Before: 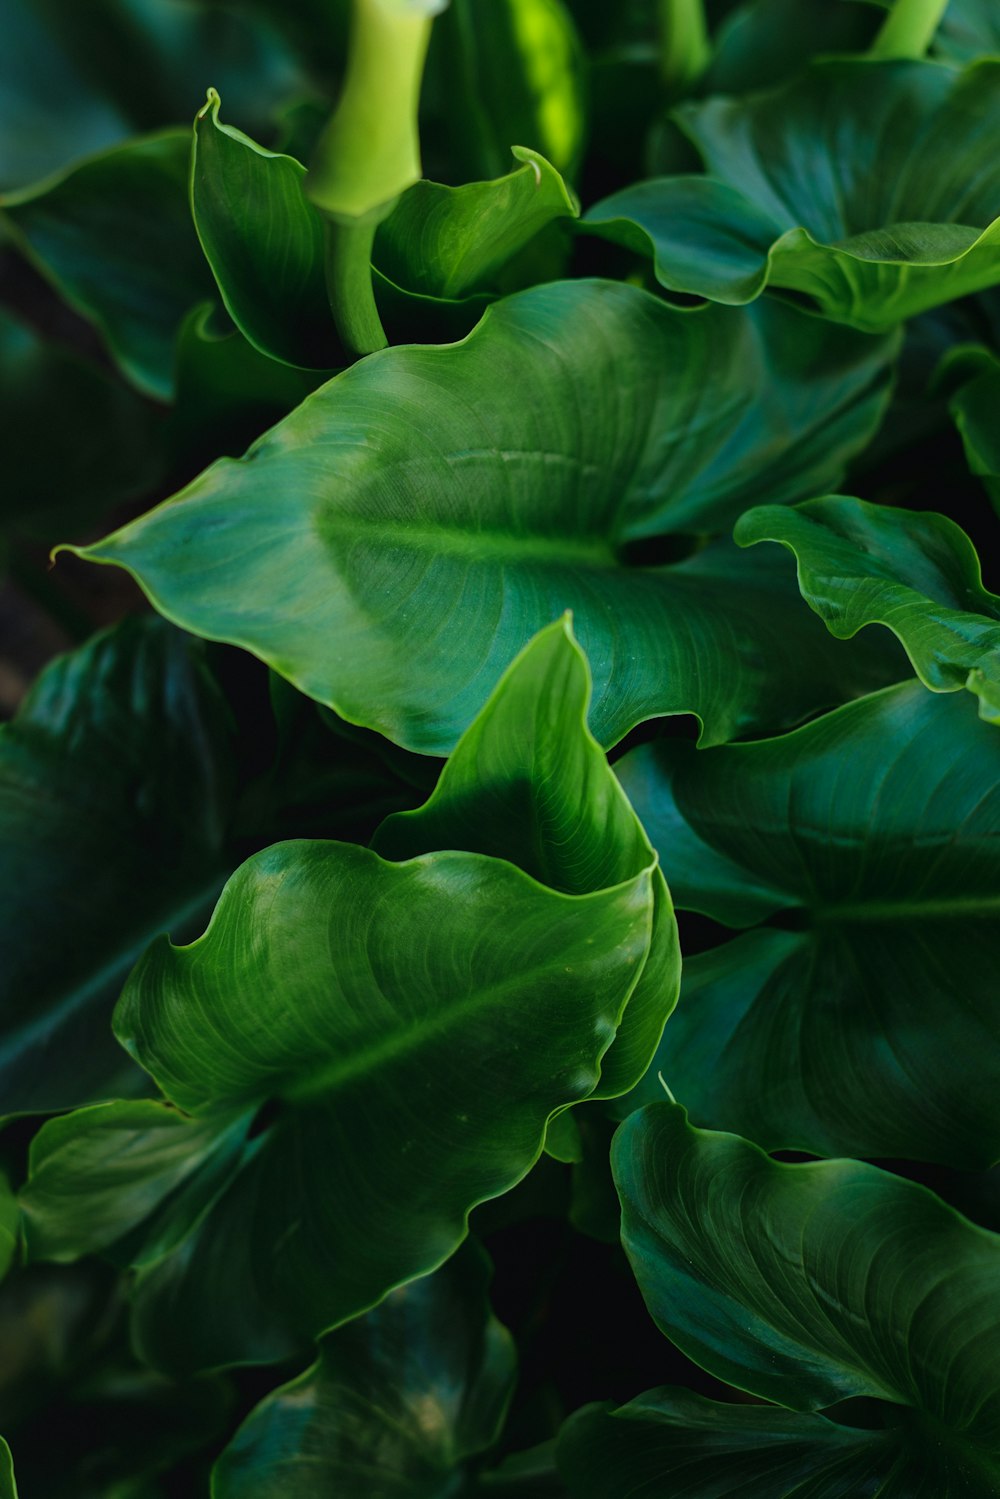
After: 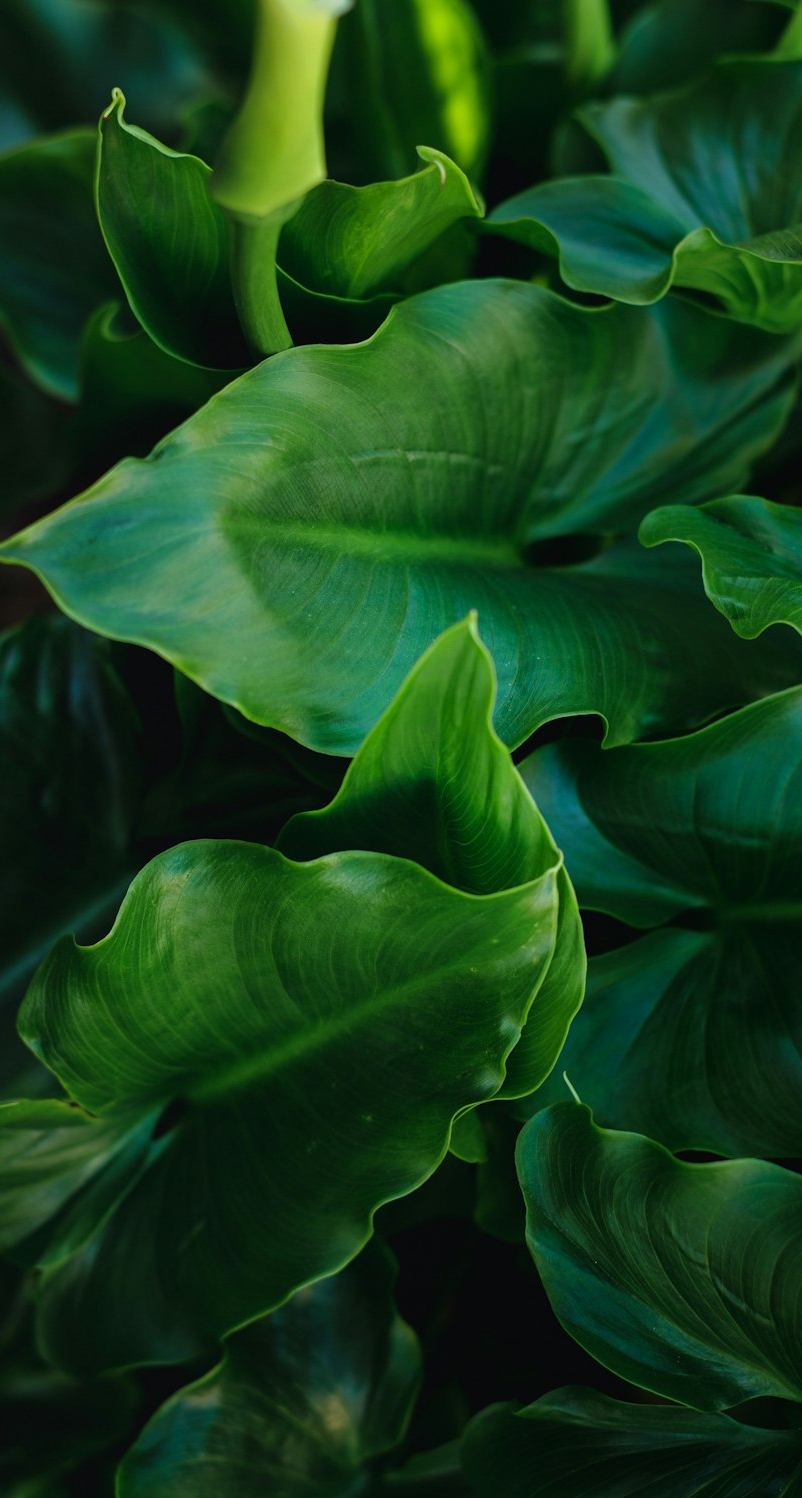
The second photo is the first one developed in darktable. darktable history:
crop and rotate: left 9.597%, right 10.195%
tone equalizer: on, module defaults
